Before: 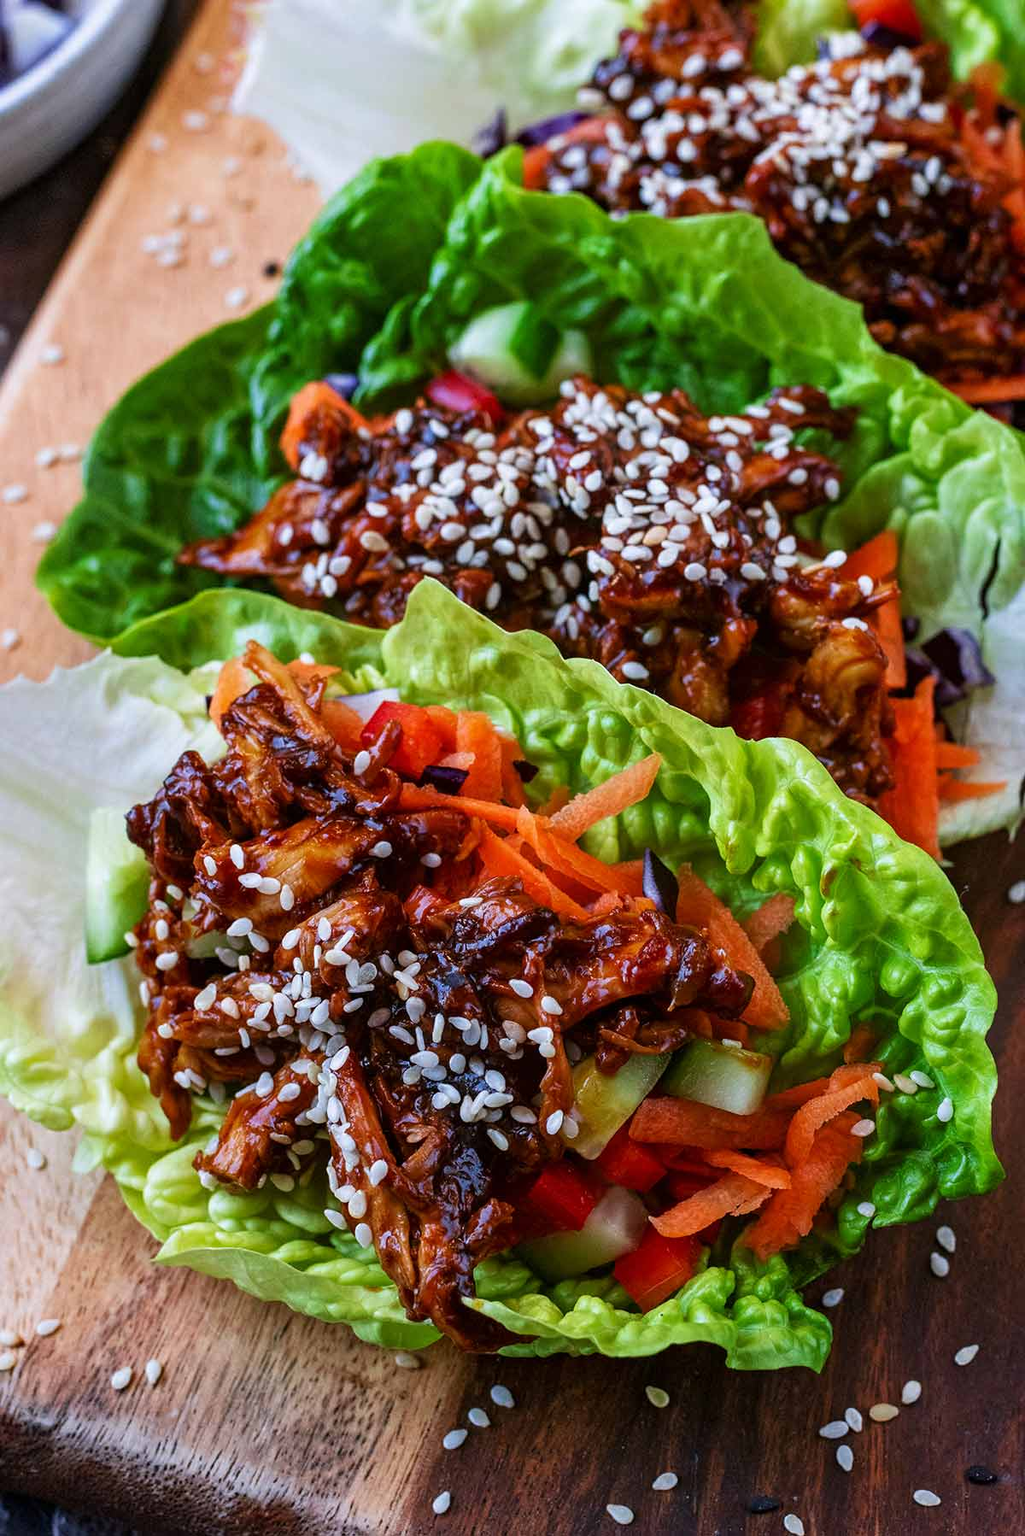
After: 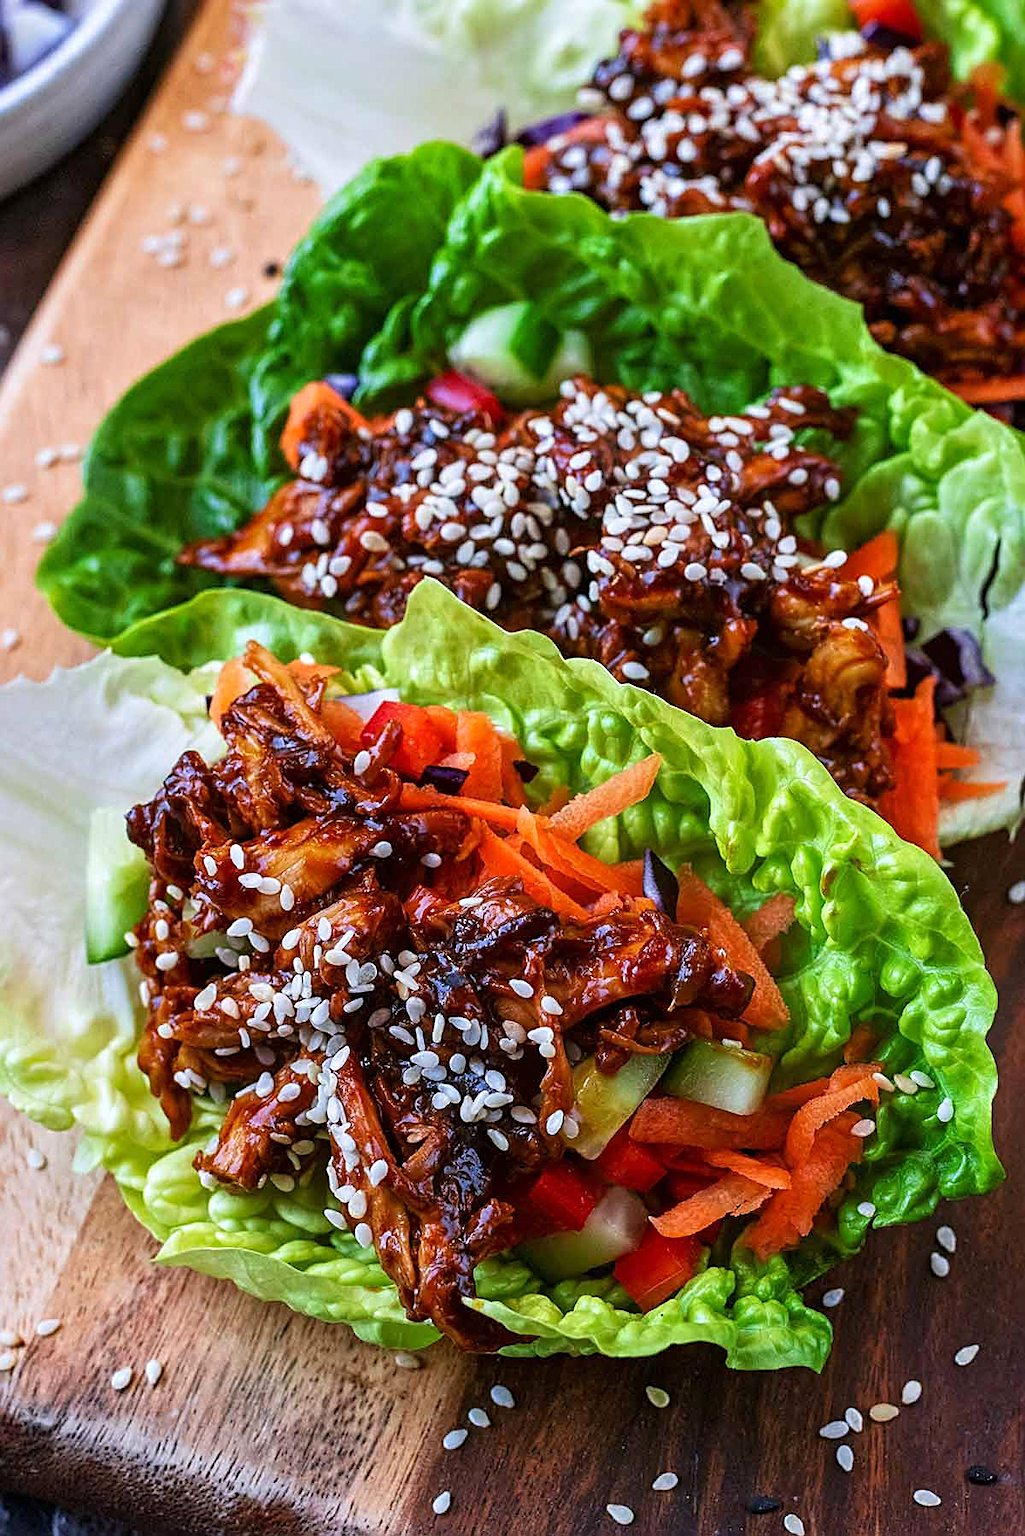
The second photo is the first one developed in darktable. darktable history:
sharpen: on, module defaults
exposure: exposure 0.3 EV, compensate highlight preservation false
tone equalizer: -8 EV -0.002 EV, -7 EV 0.005 EV, -6 EV -0.009 EV, -5 EV 0.011 EV, -4 EV -0.012 EV, -3 EV 0.007 EV, -2 EV -0.062 EV, -1 EV -0.293 EV, +0 EV -0.582 EV, smoothing diameter 2%, edges refinement/feathering 20, mask exposure compensation -1.57 EV, filter diffusion 5
